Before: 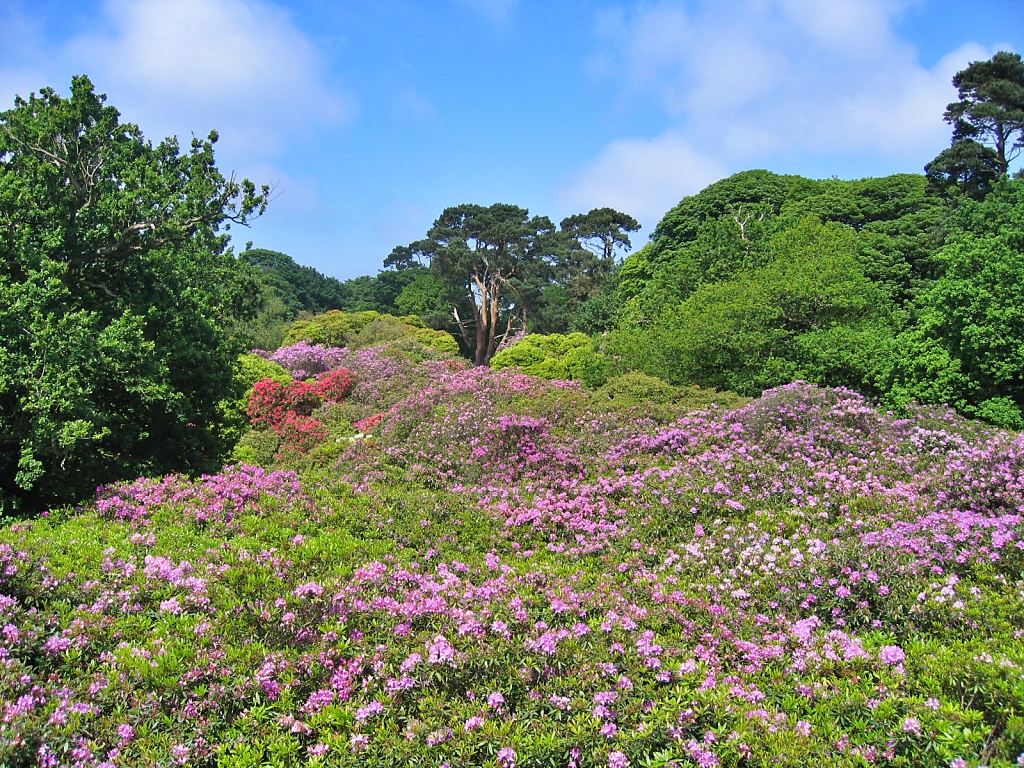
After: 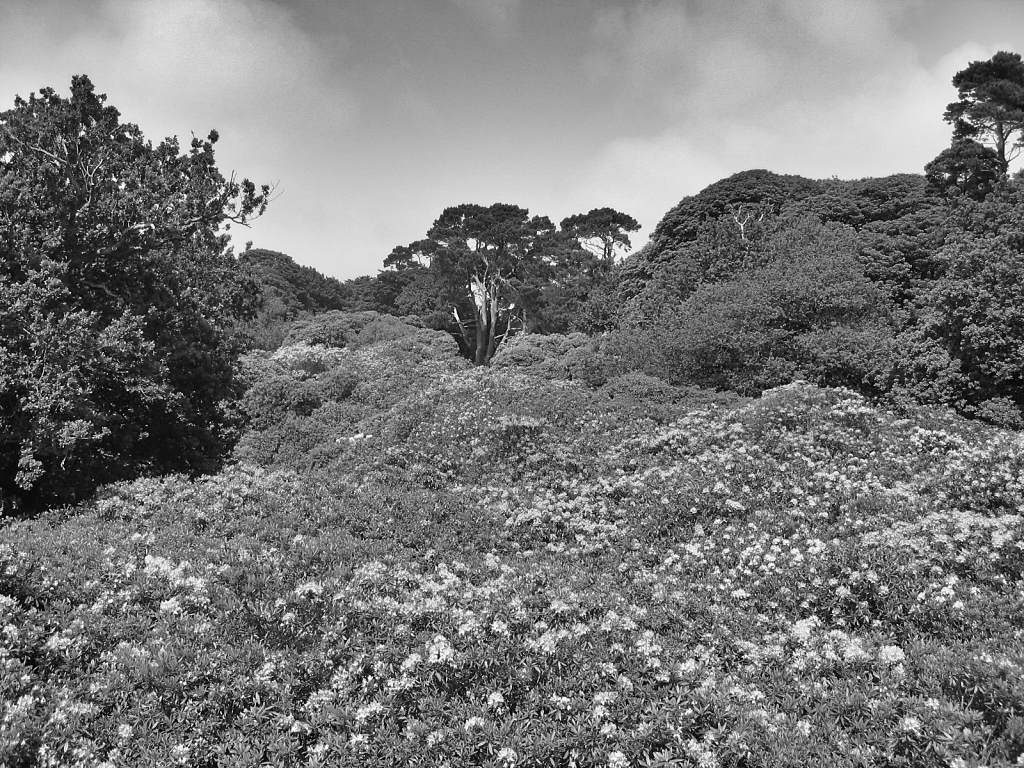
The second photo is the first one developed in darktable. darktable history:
shadows and highlights: shadows 20.95, highlights -82.07, soften with gaussian
color correction: highlights b* 0.032, saturation 2.09
color calibration: output gray [0.253, 0.26, 0.487, 0], illuminant custom, x 0.363, y 0.385, temperature 4520.51 K
